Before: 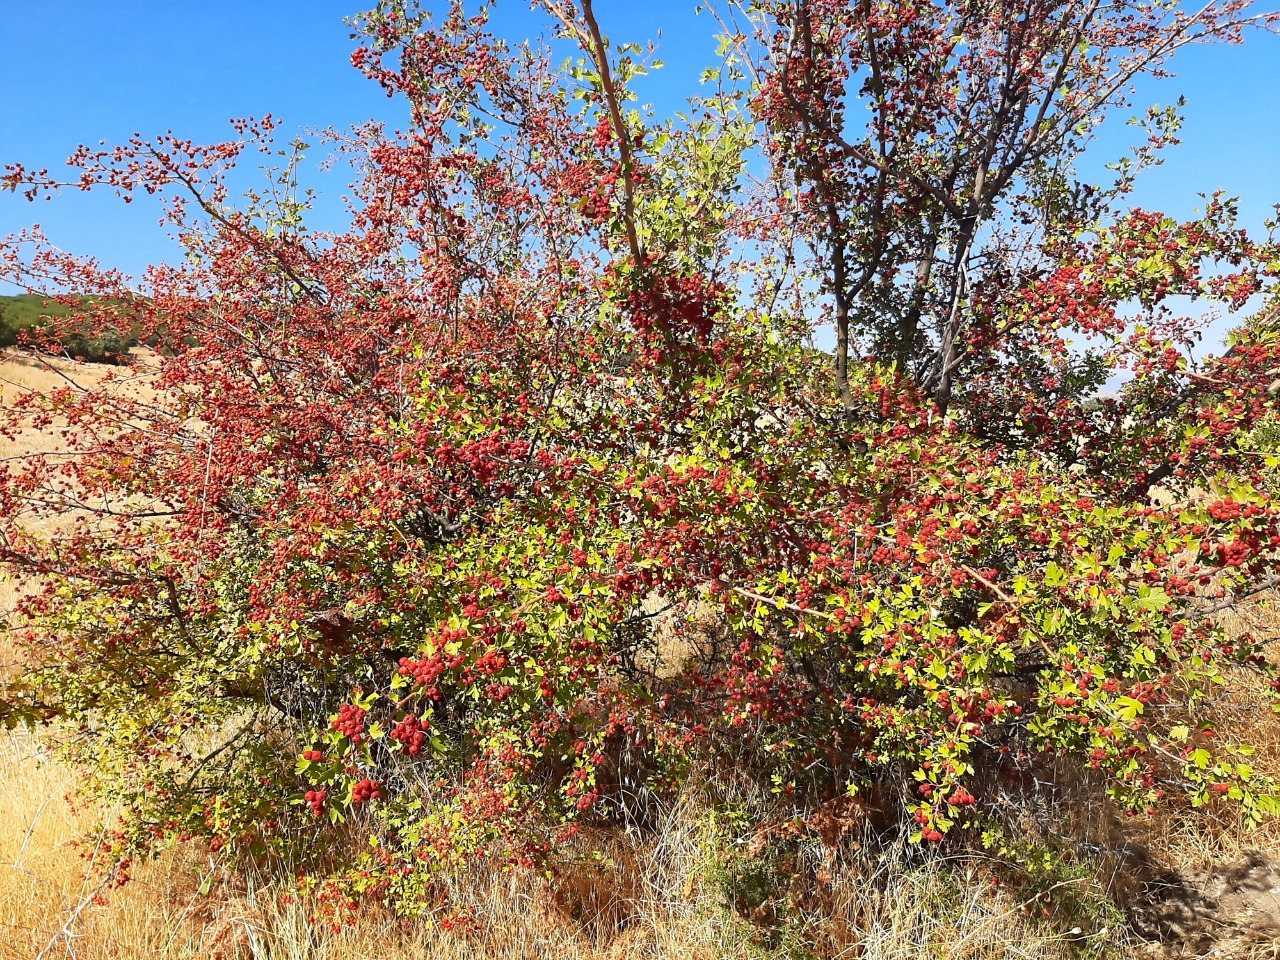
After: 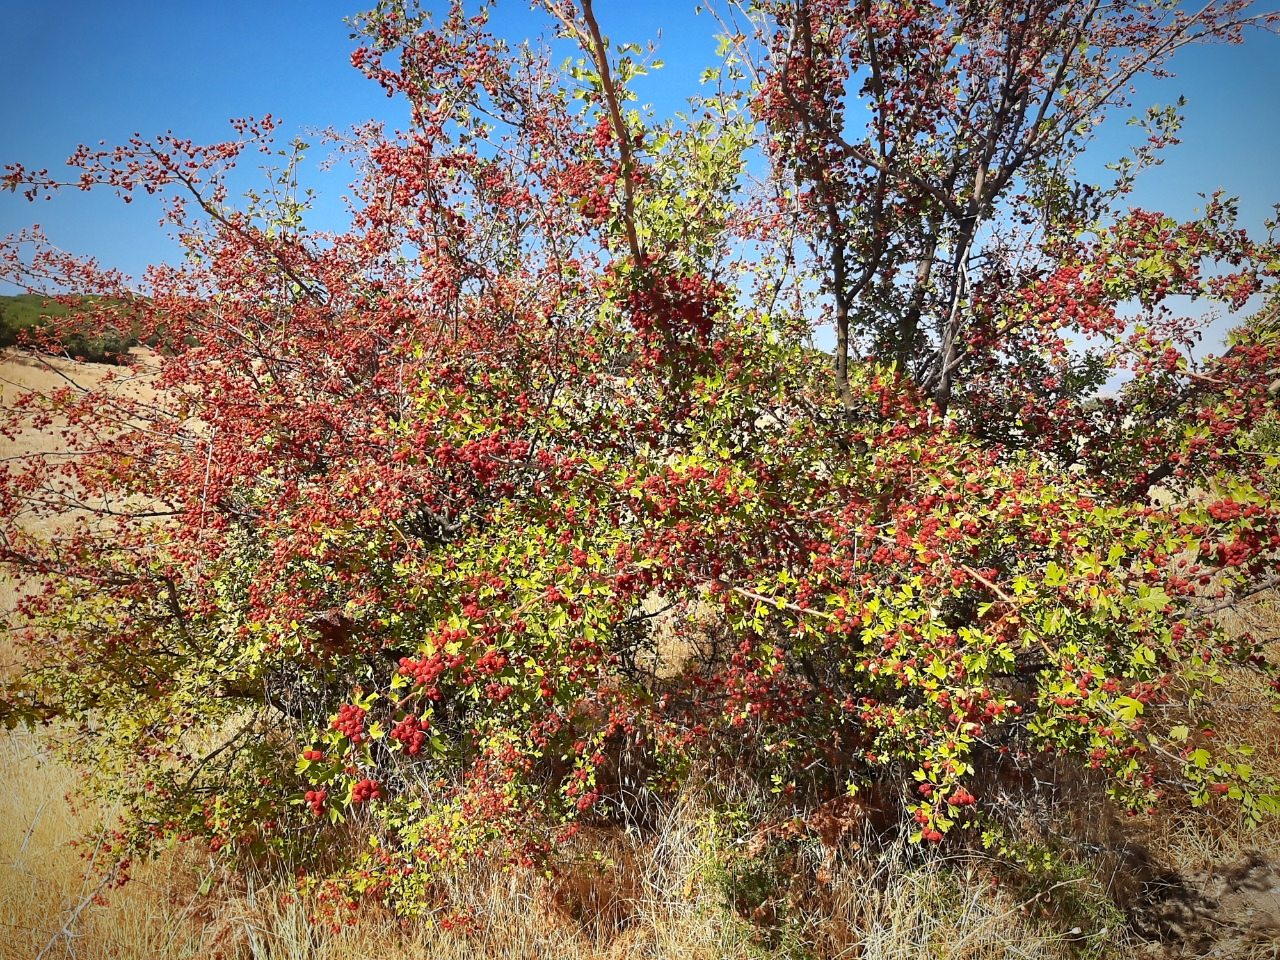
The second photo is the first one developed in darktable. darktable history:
vignetting: fall-off start 67.32%, brightness -0.597, saturation 0.002, width/height ratio 1.017
